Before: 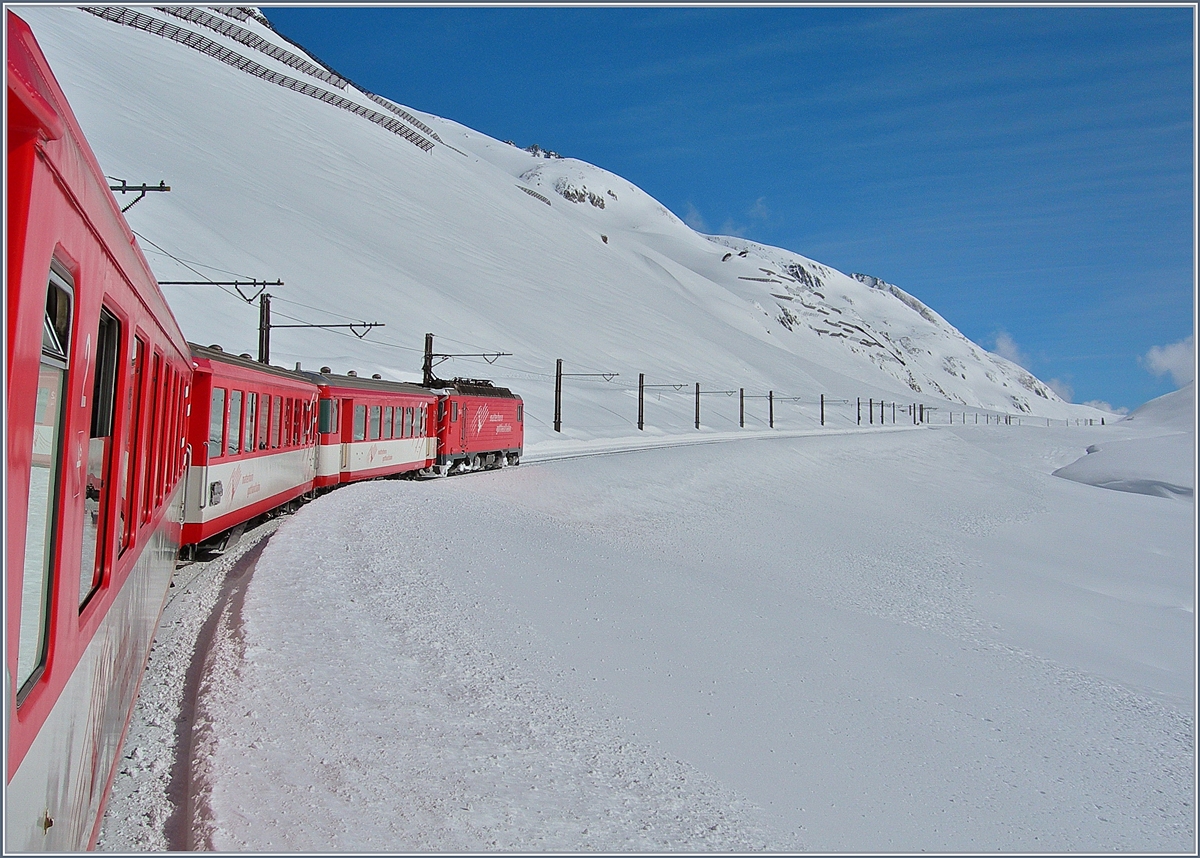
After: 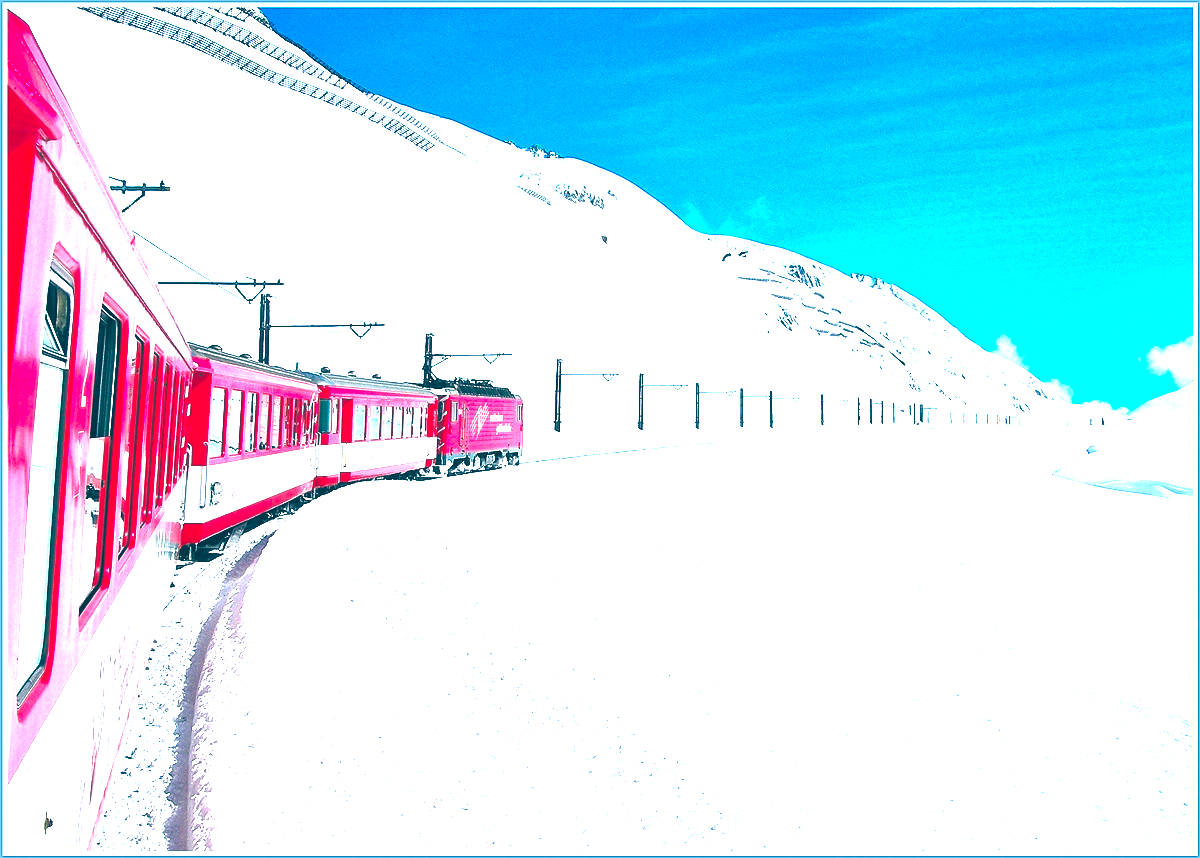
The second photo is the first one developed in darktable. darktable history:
color balance: lift [1.016, 0.983, 1, 1.017], gamma [0.958, 1, 1, 1], gain [0.981, 1.007, 0.993, 1.002], input saturation 118.26%, contrast 13.43%, contrast fulcrum 21.62%, output saturation 82.76%
white balance: red 0.983, blue 1.036
color balance rgb: perceptual saturation grading › global saturation 25%, perceptual brilliance grading › global brilliance 35%, perceptual brilliance grading › highlights 50%, perceptual brilliance grading › mid-tones 60%, perceptual brilliance grading › shadows 35%, global vibrance 20%
contrast brightness saturation: saturation -0.05
